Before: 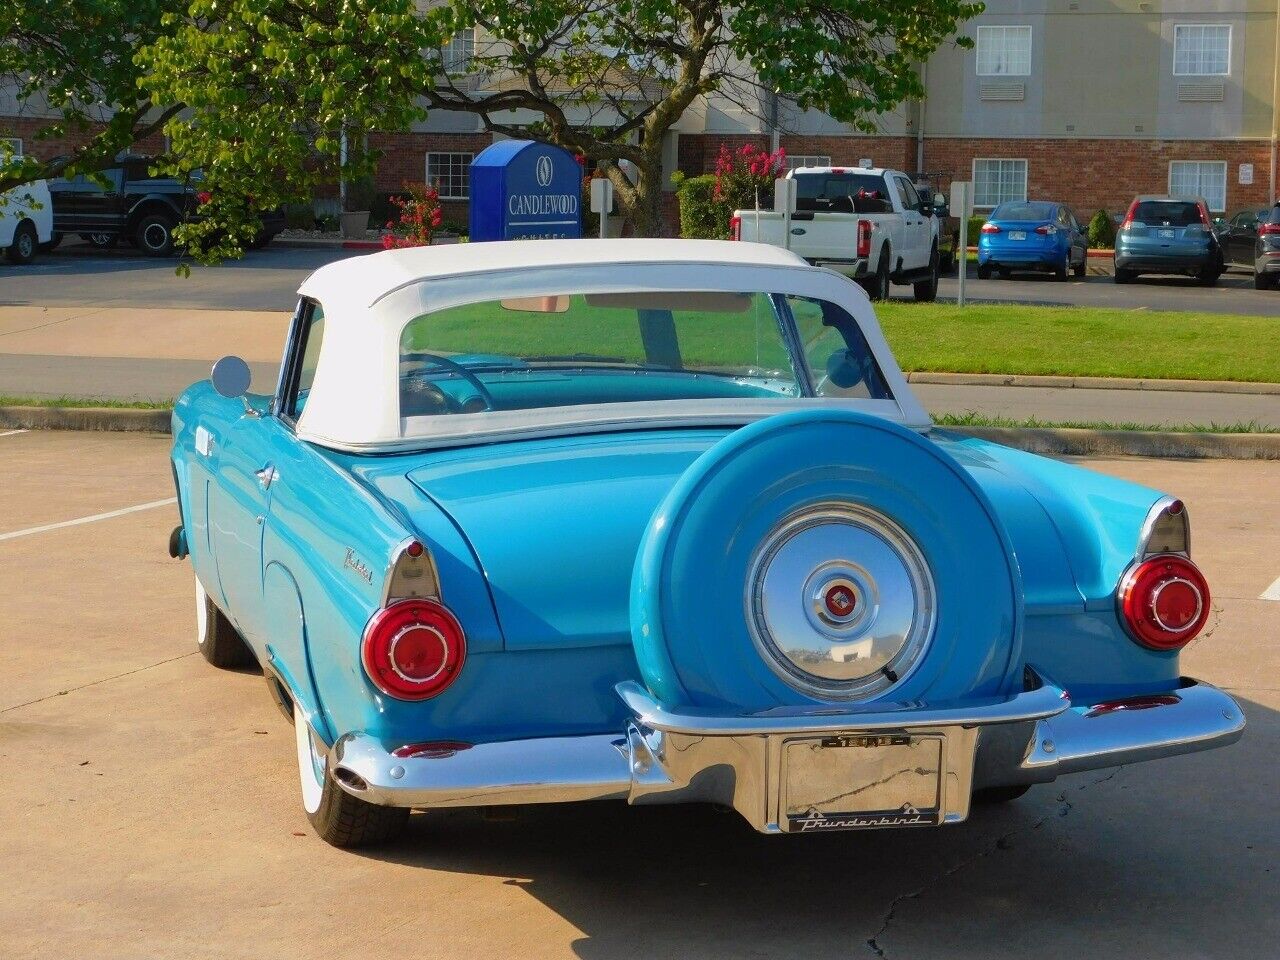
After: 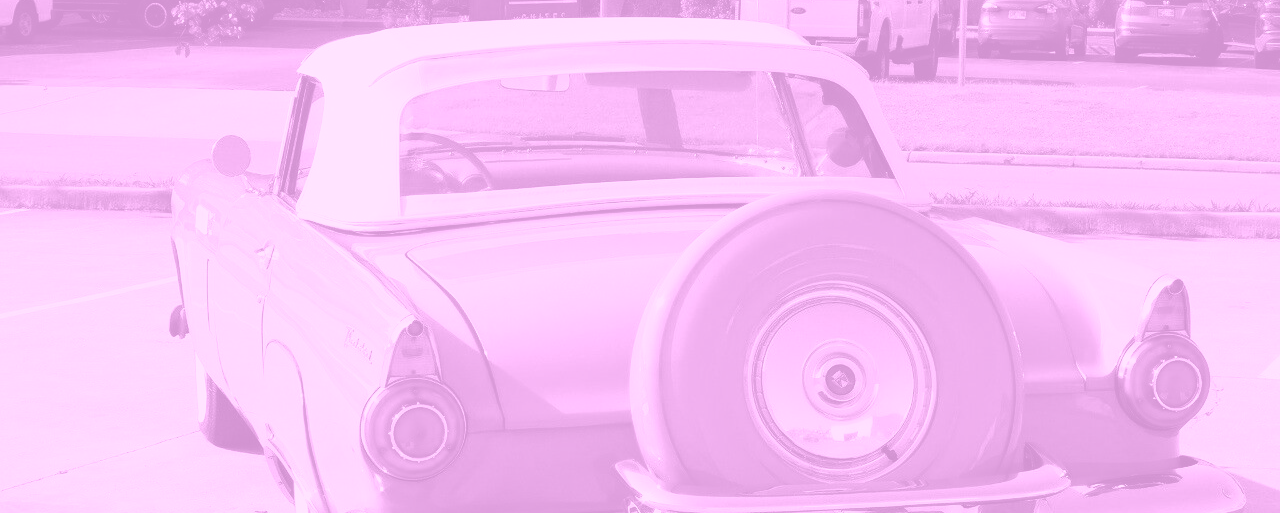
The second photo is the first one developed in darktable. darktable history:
colorize: hue 331.2°, saturation 75%, source mix 30.28%, lightness 70.52%, version 1
velvia: on, module defaults
contrast brightness saturation: contrast 0.26, brightness 0.02, saturation 0.87
crop and rotate: top 23.043%, bottom 23.437%
white balance: emerald 1
